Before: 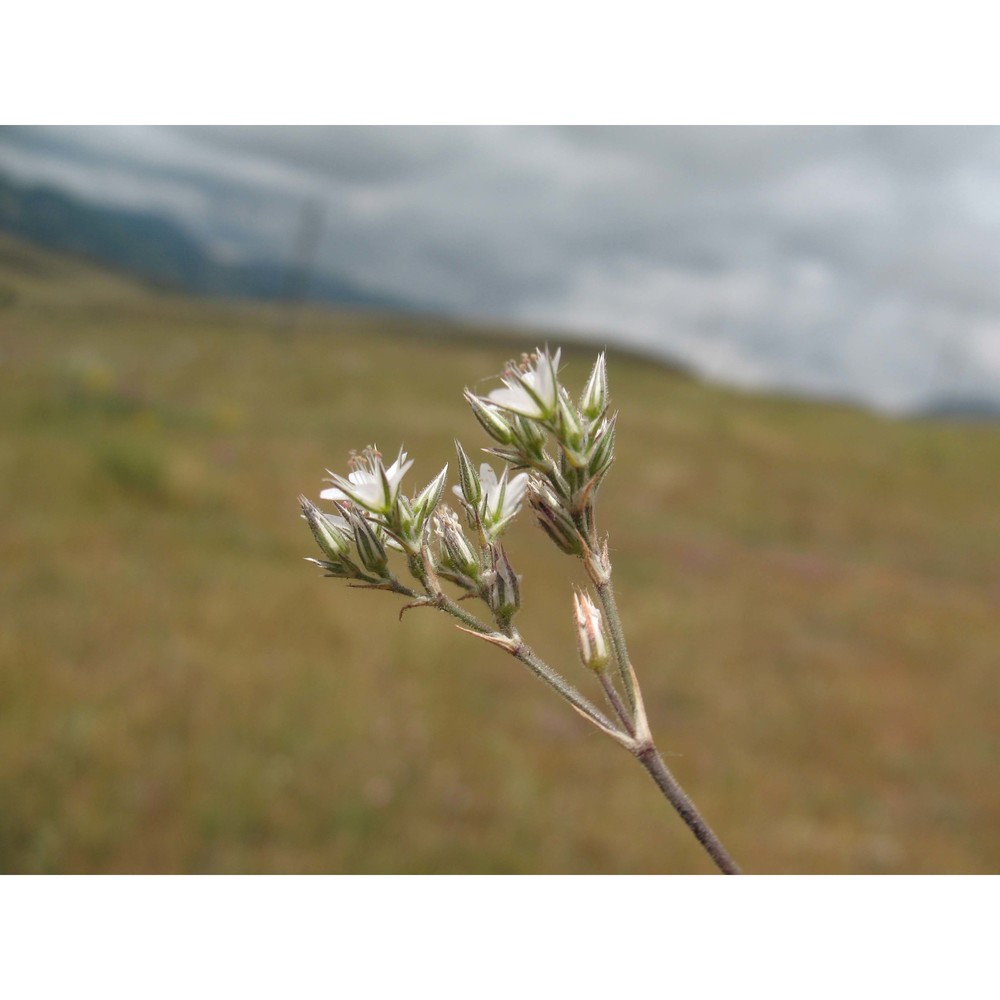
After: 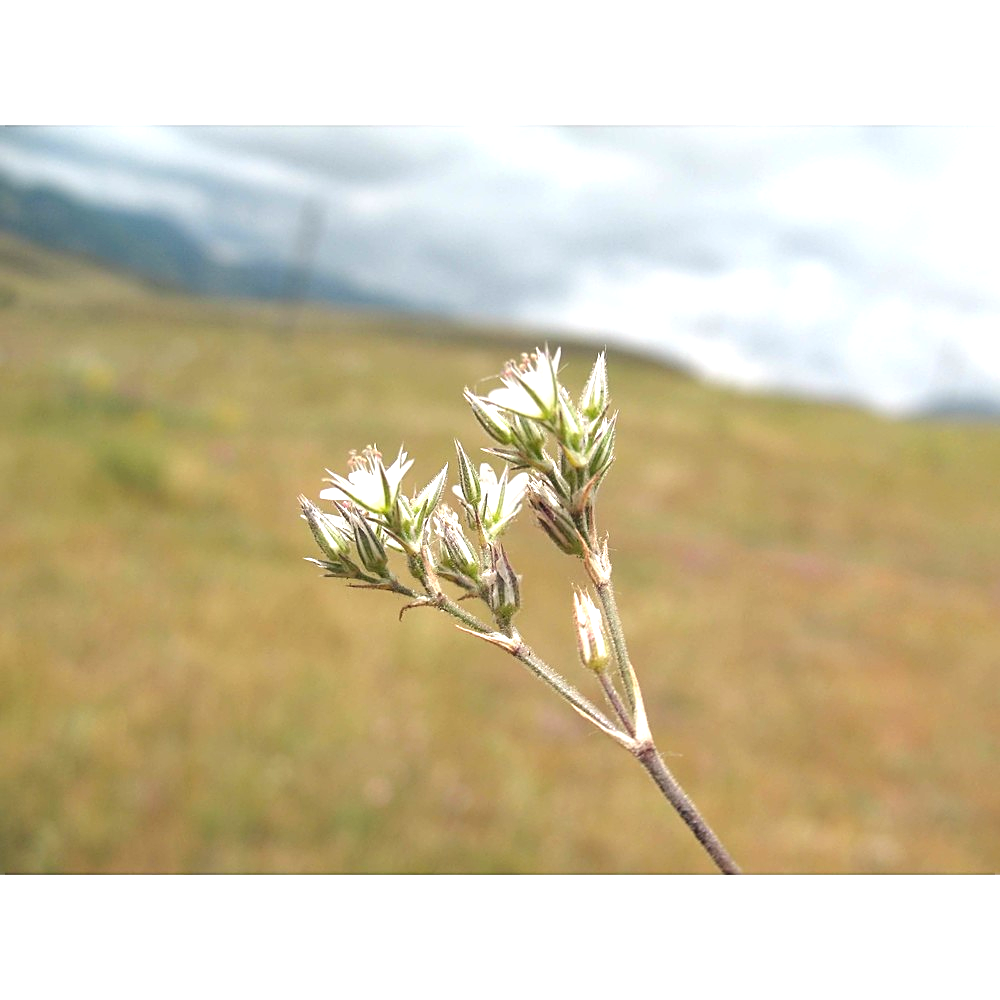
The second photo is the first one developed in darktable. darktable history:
exposure: black level correction 0, exposure 1.1 EV, compensate highlight preservation false
sharpen: on, module defaults
